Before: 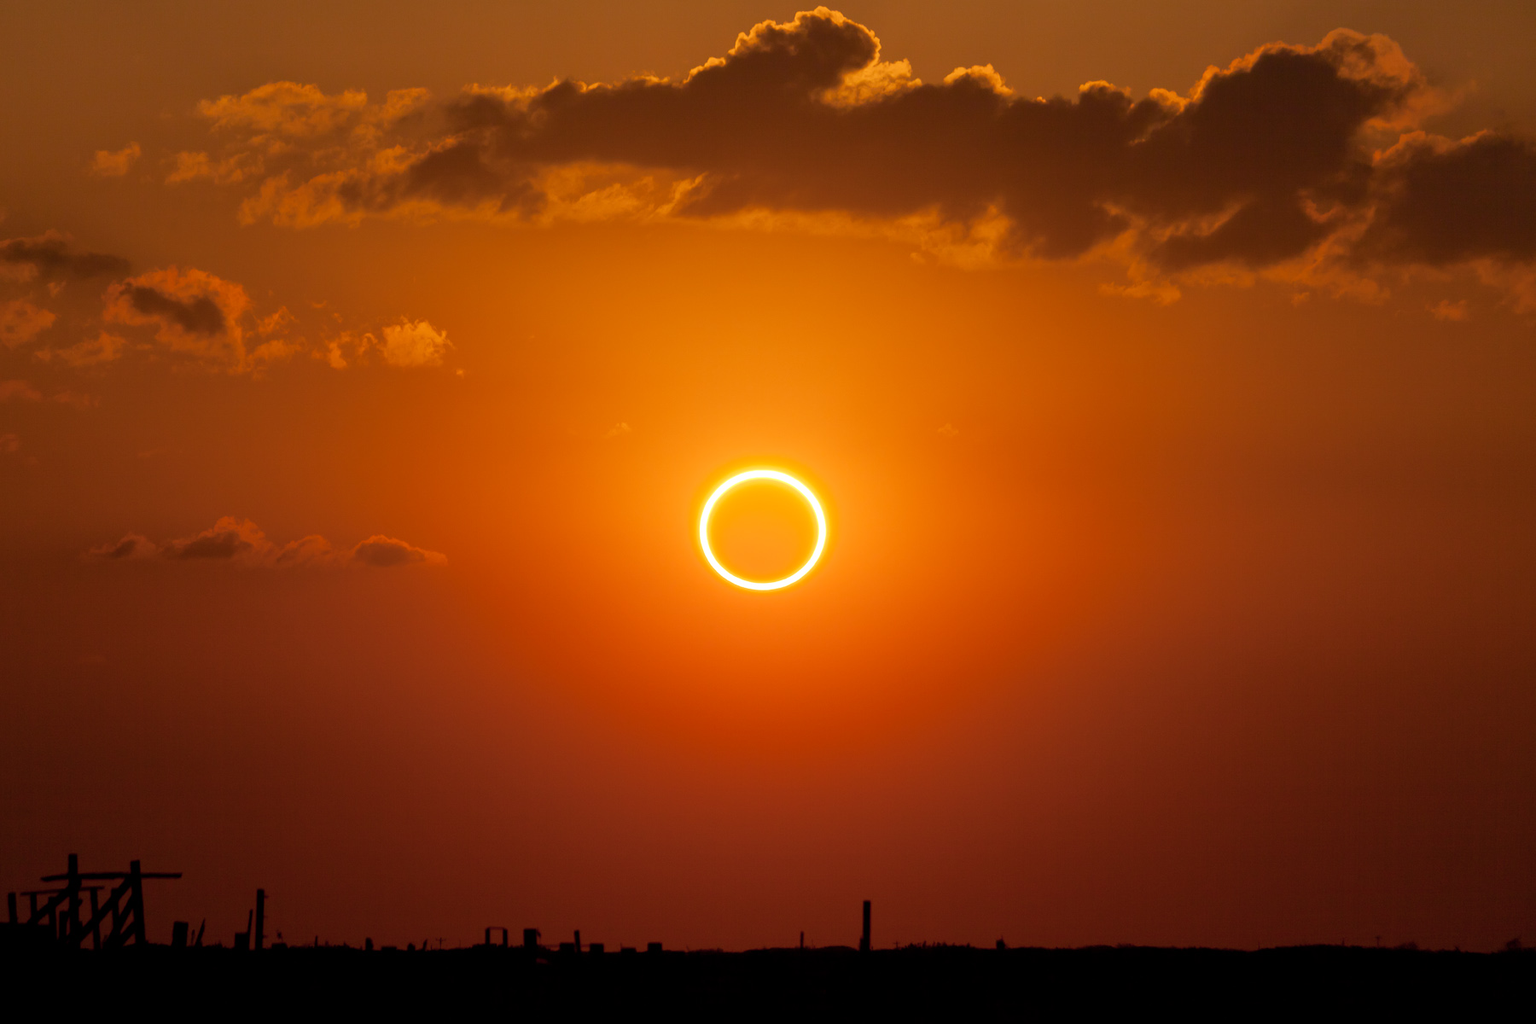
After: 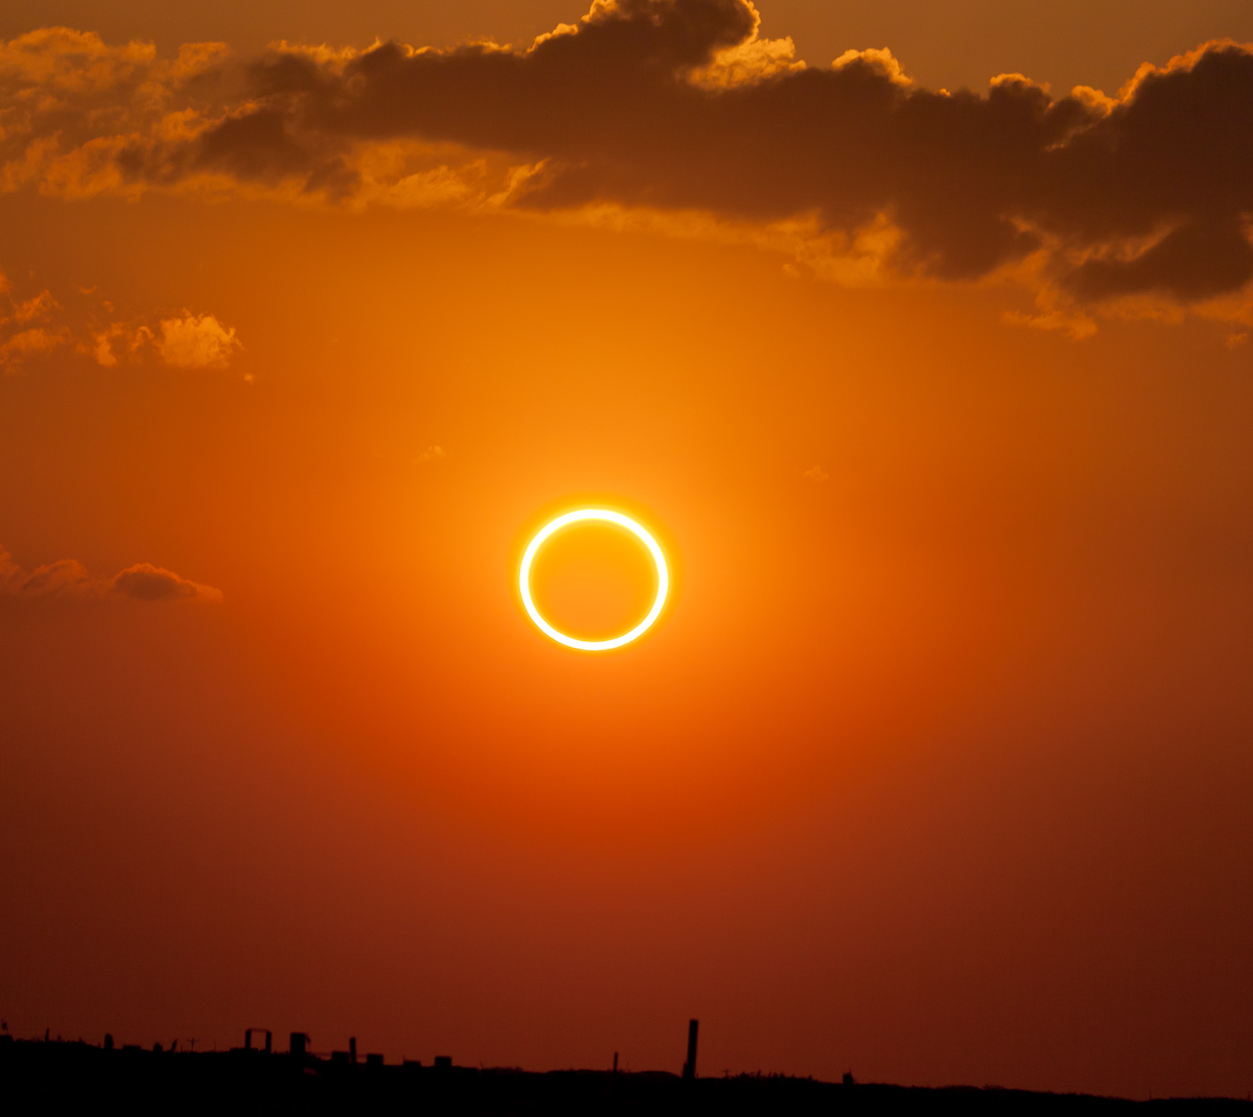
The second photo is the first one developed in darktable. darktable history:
color correction: highlights b* 0
crop and rotate: angle -2.86°, left 14.206%, top 0.018%, right 11.051%, bottom 0.021%
